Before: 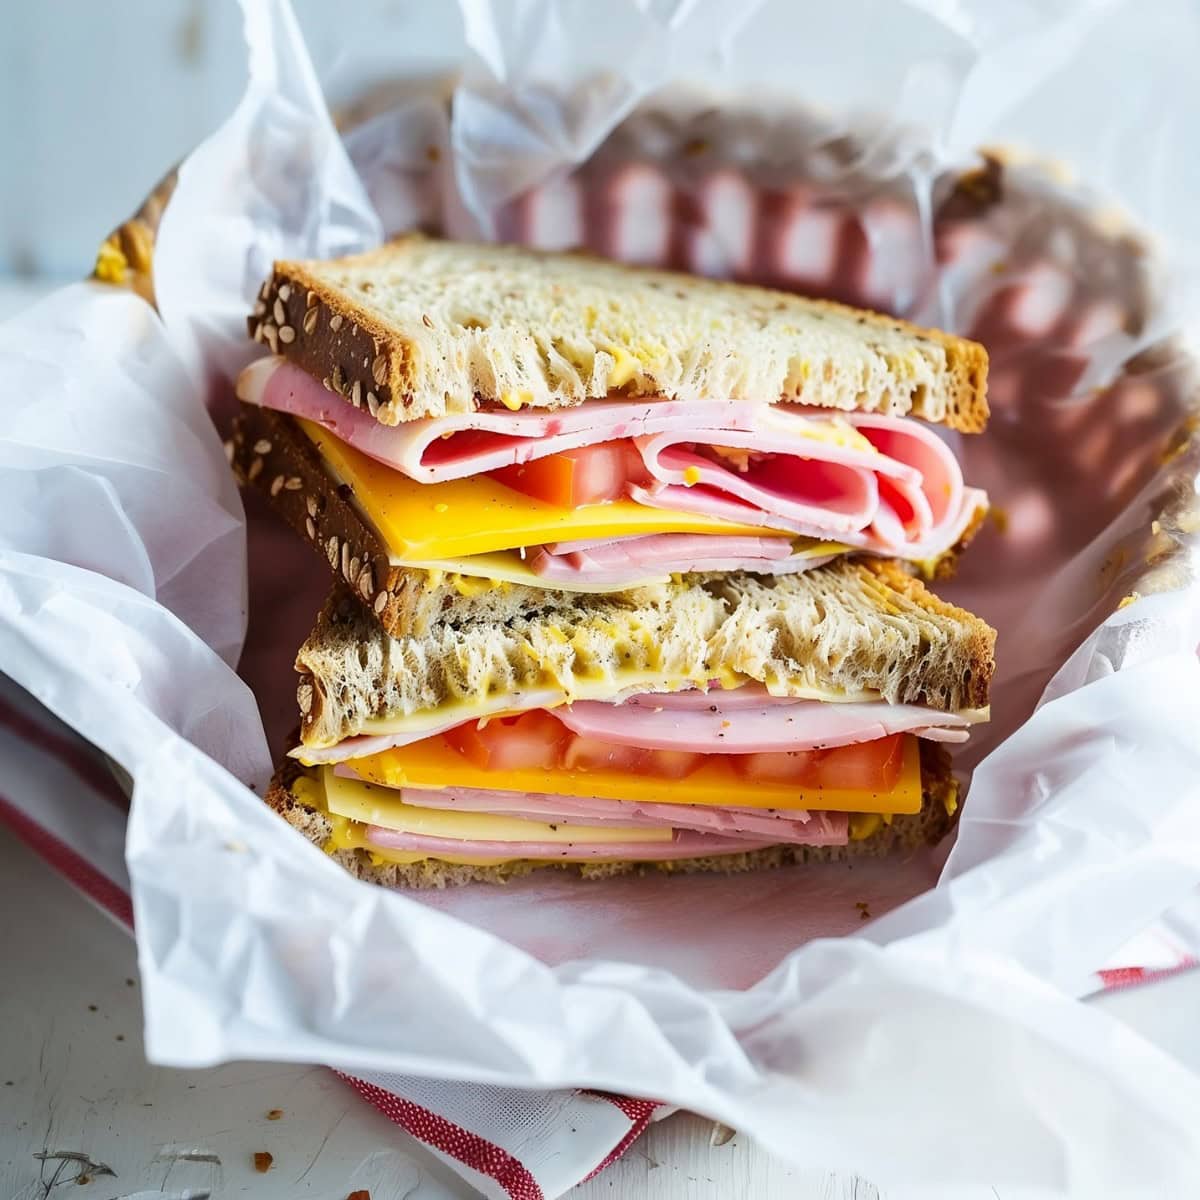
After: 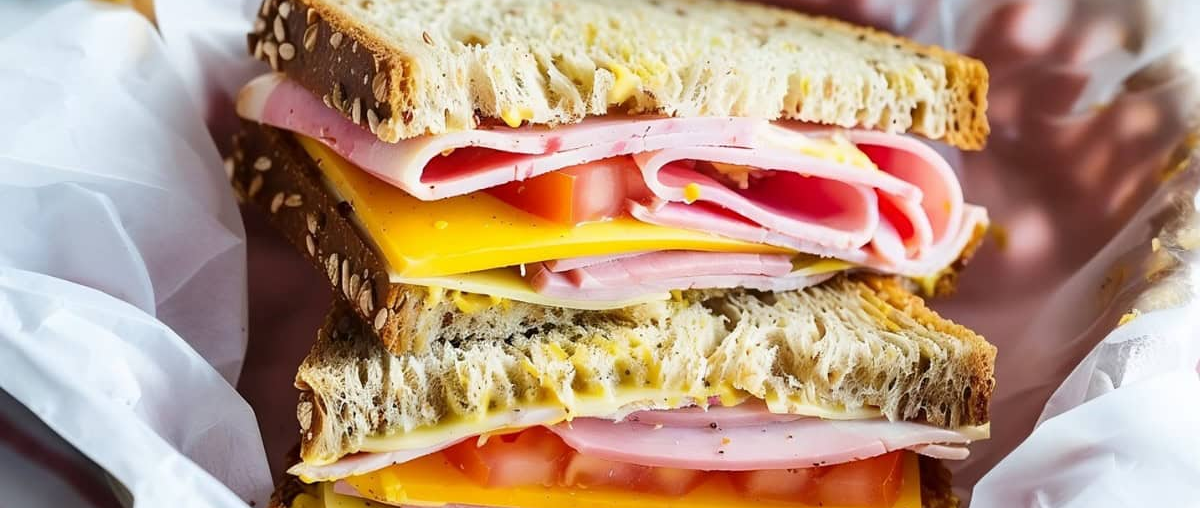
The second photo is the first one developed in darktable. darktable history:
crop and rotate: top 23.625%, bottom 33.989%
